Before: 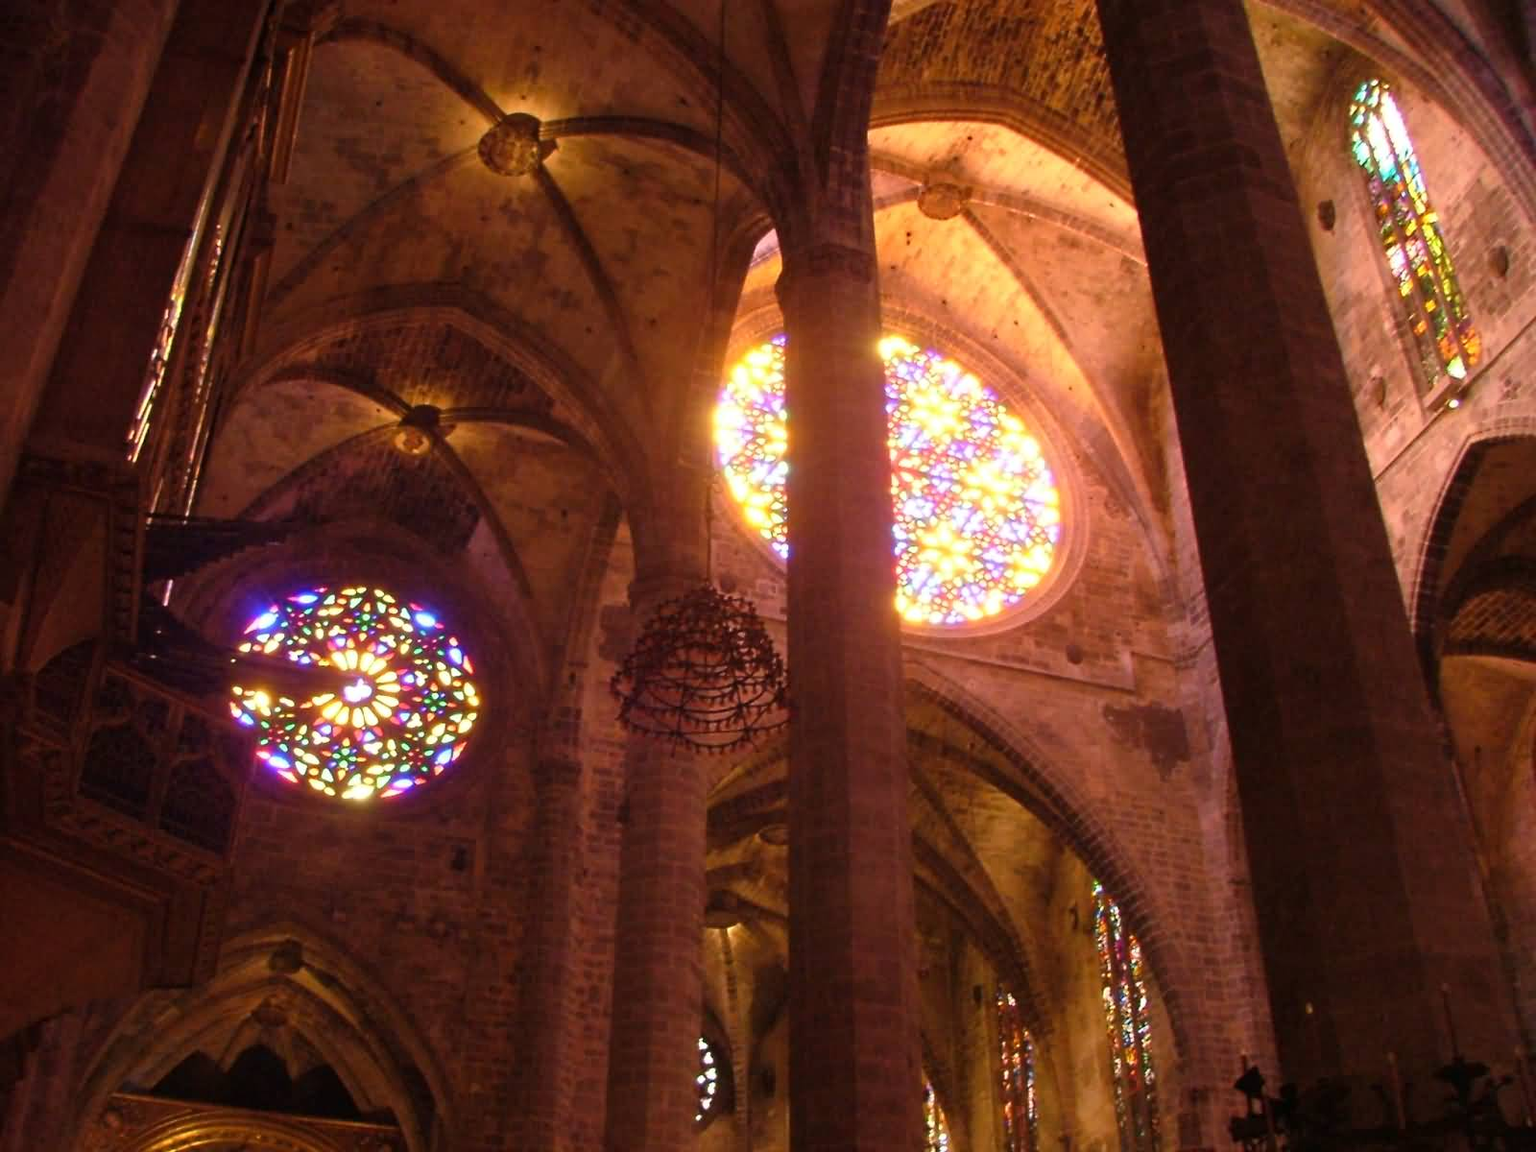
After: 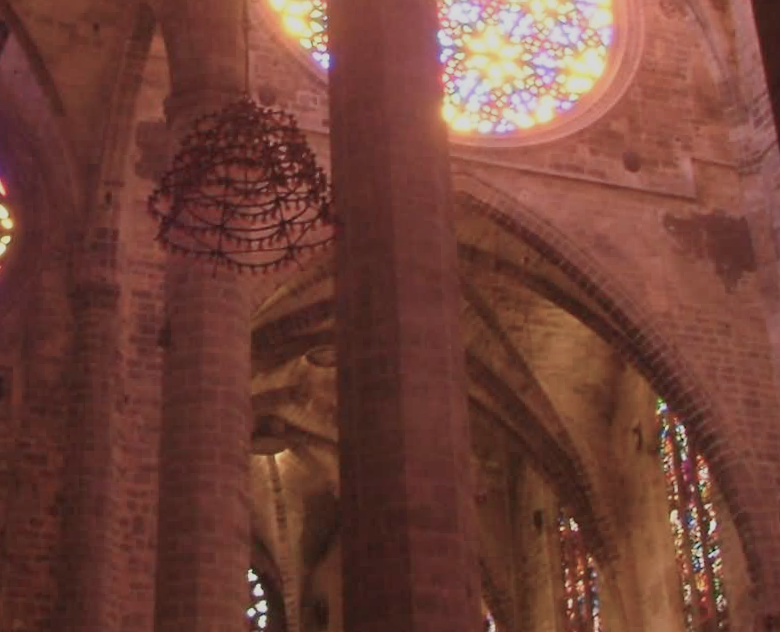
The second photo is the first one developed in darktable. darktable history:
rotate and perspective: rotation -1.32°, lens shift (horizontal) -0.031, crop left 0.015, crop right 0.985, crop top 0.047, crop bottom 0.982
crop: left 29.672%, top 41.786%, right 20.851%, bottom 3.487%
color balance rgb: perceptual saturation grading › global saturation -27.94%, hue shift -2.27°, contrast -21.26%
